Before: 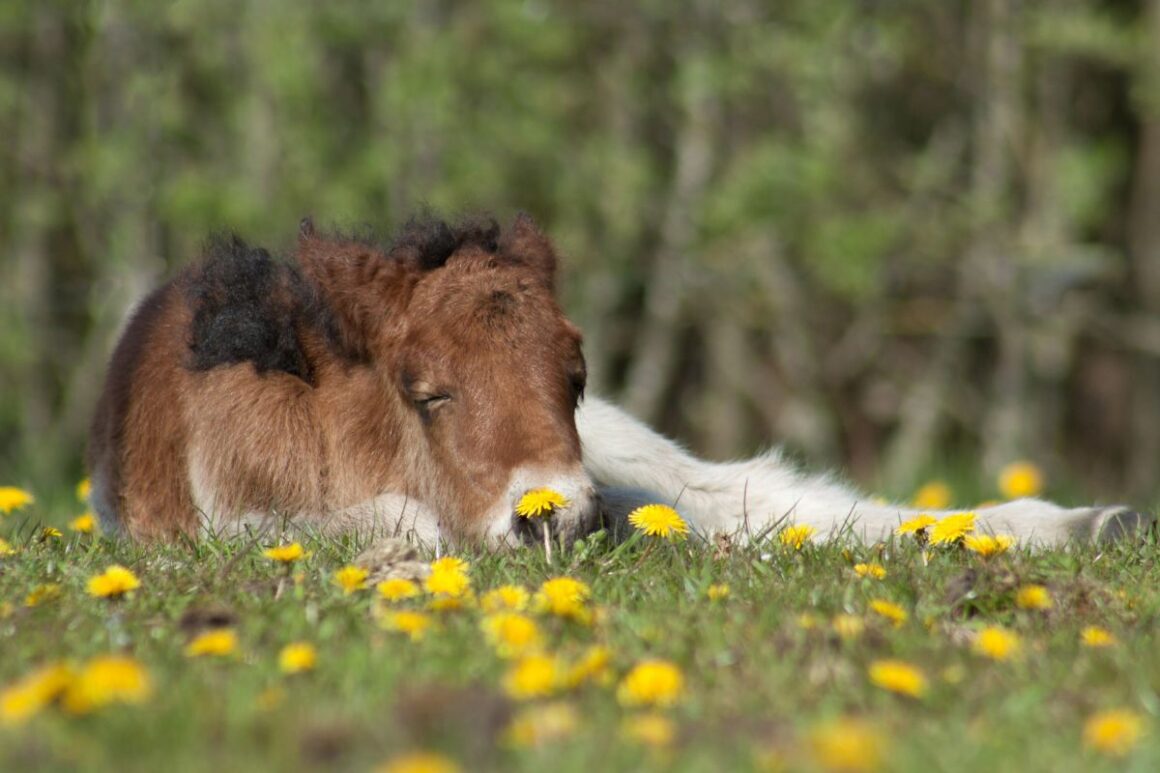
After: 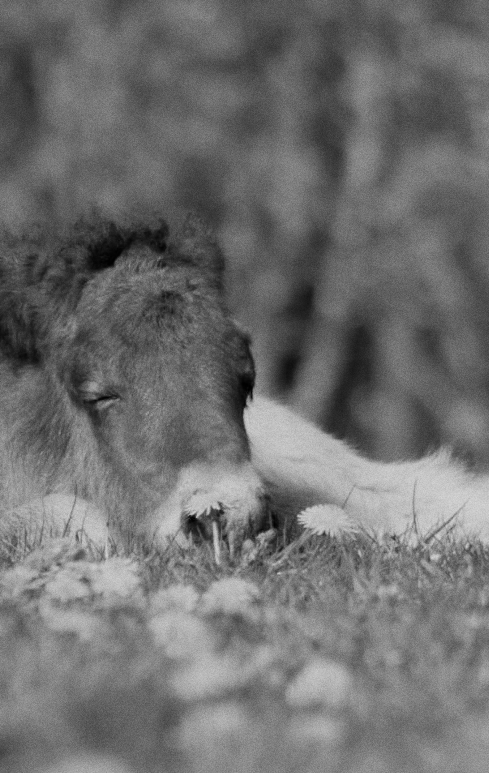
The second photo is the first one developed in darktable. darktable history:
monochrome: on, module defaults
crop: left 28.583%, right 29.231%
grain: on, module defaults
filmic rgb: black relative exposure -16 EV, white relative exposure 4.97 EV, hardness 6.25
exposure: black level correction 0.001, exposure -0.125 EV, compensate exposure bias true, compensate highlight preservation false
